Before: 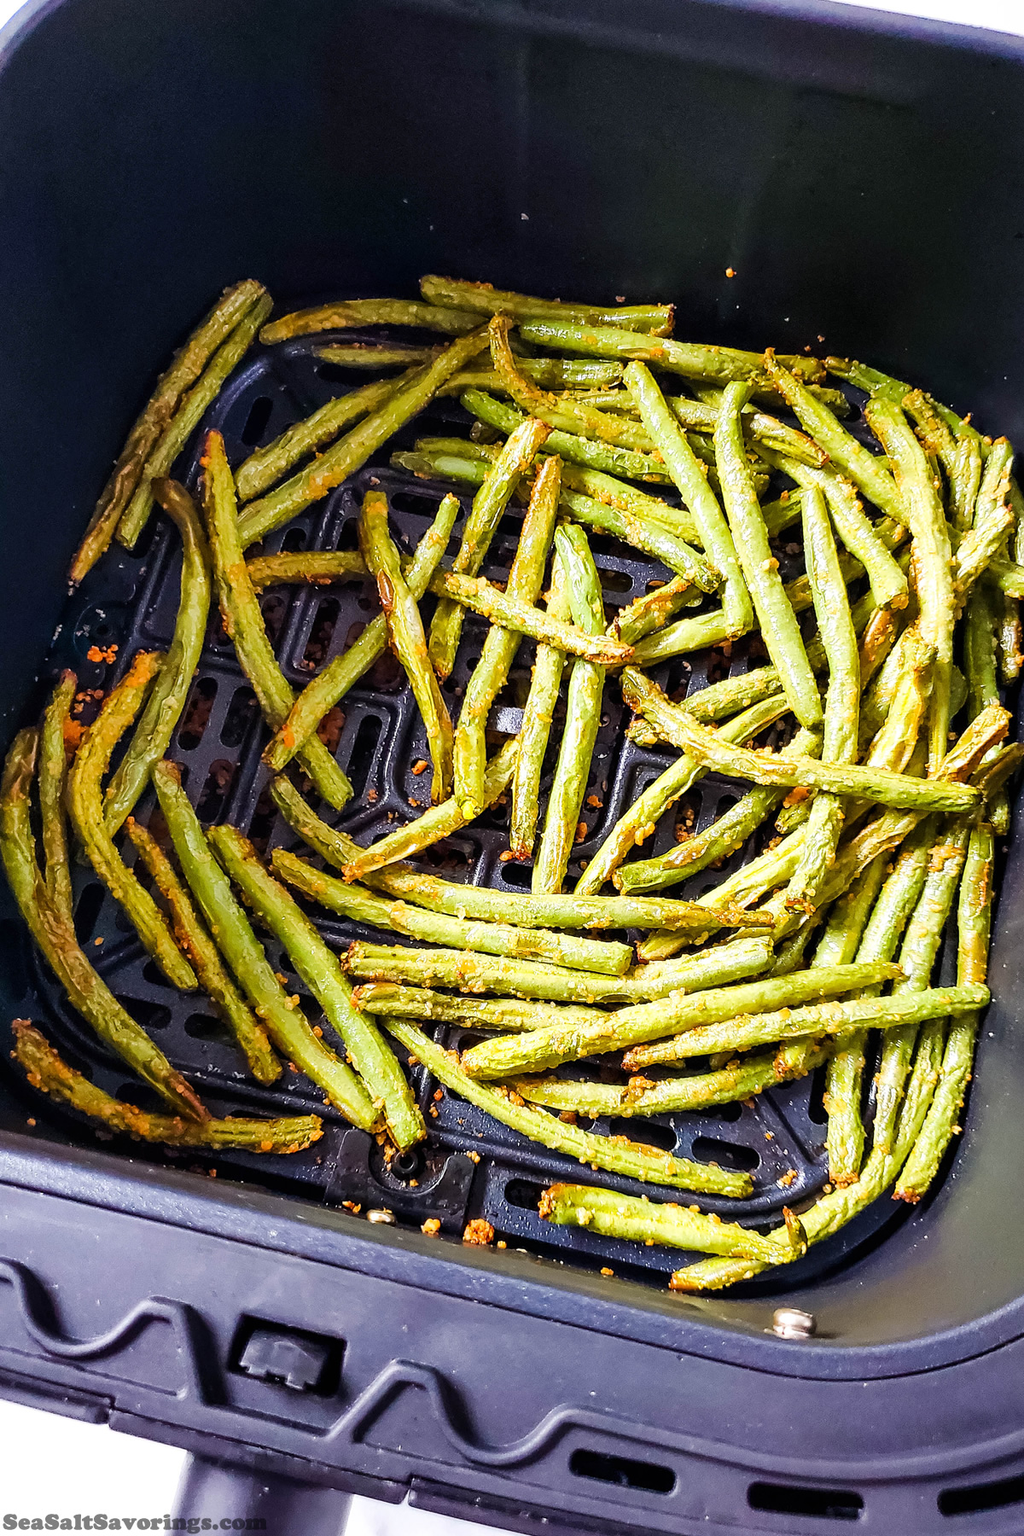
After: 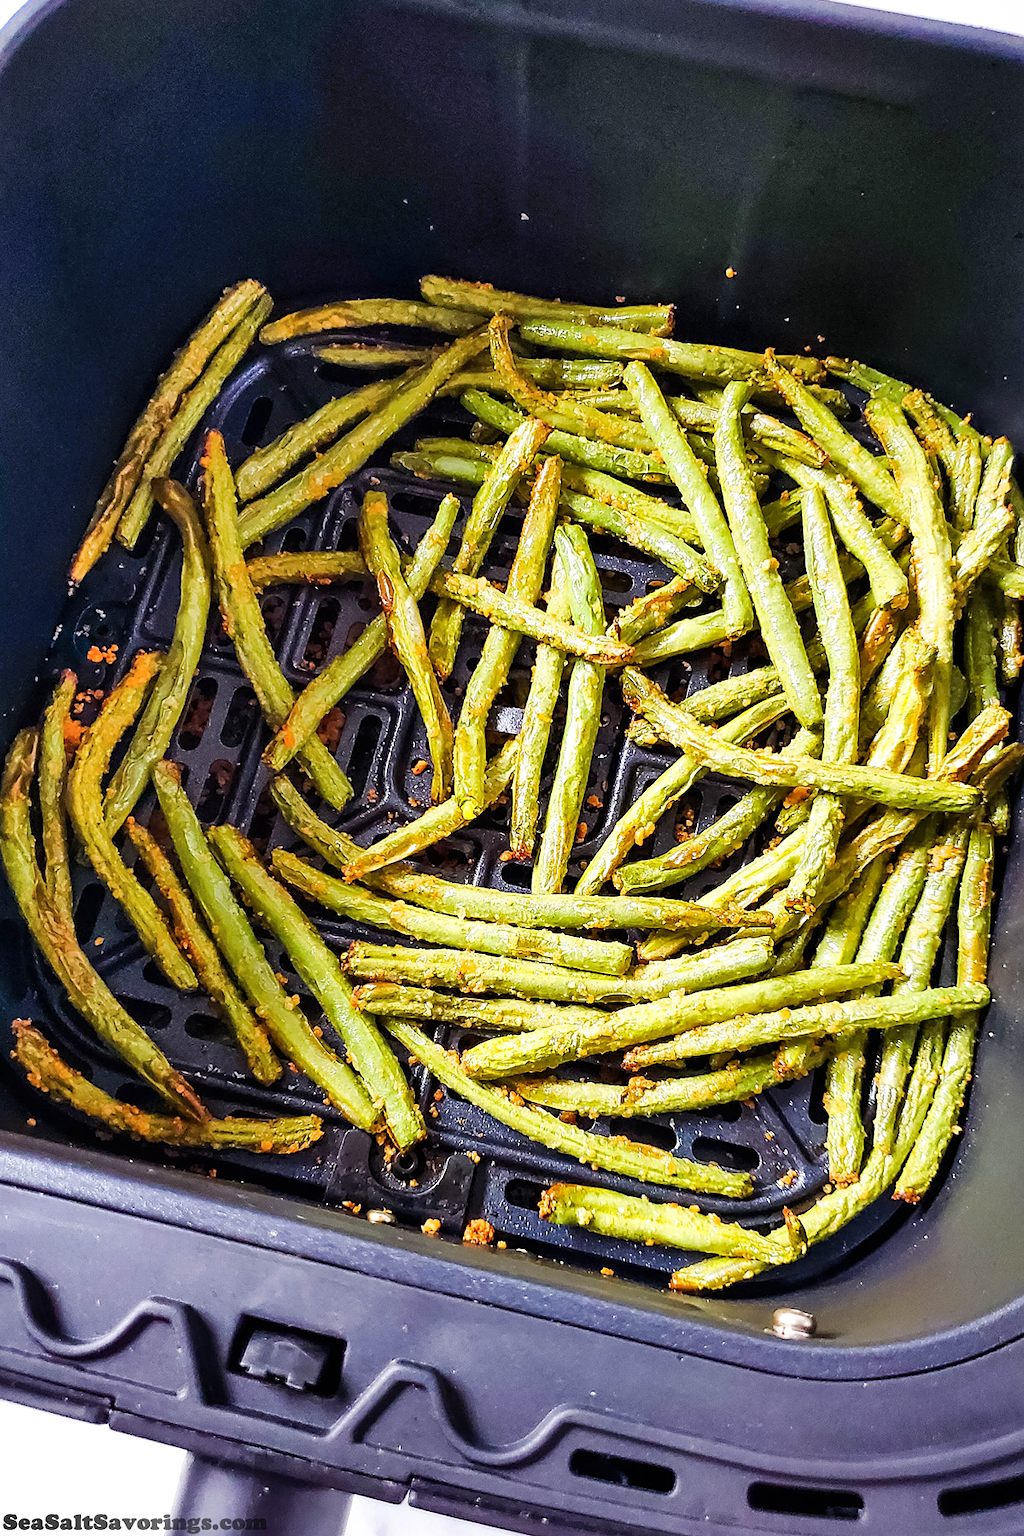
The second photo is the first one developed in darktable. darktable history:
sharpen: amount 0.2
shadows and highlights: shadows color adjustment 97.66%, soften with gaussian
